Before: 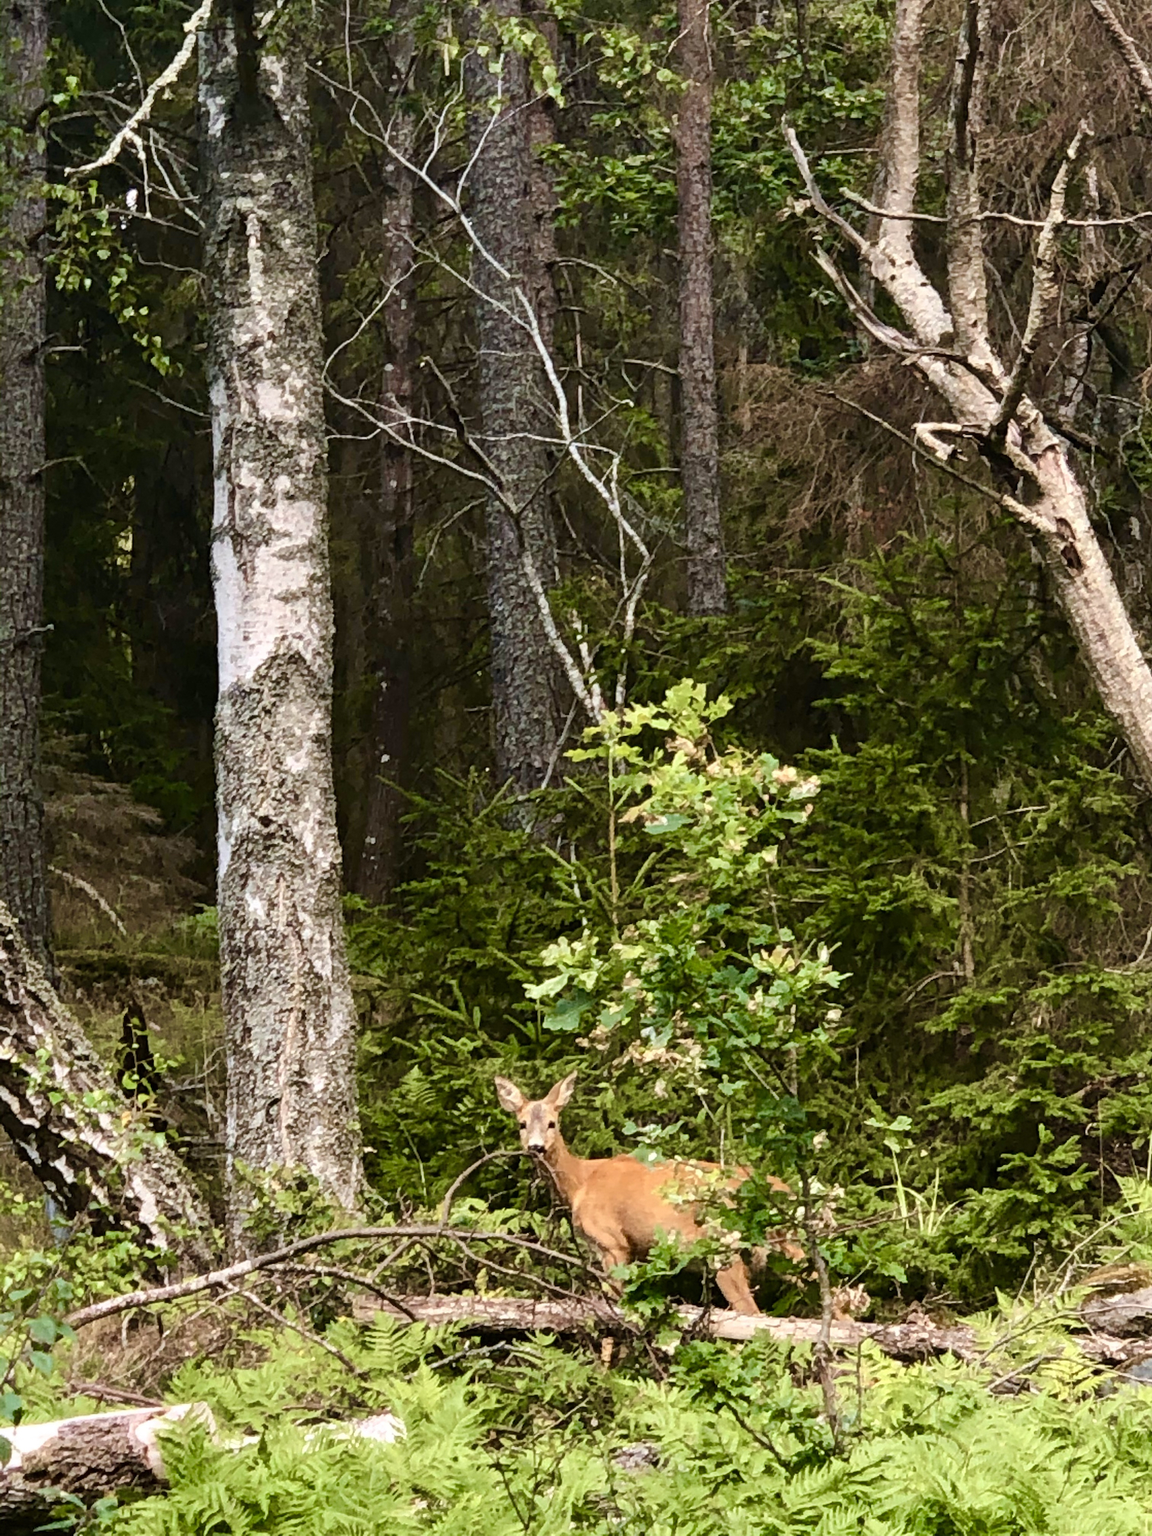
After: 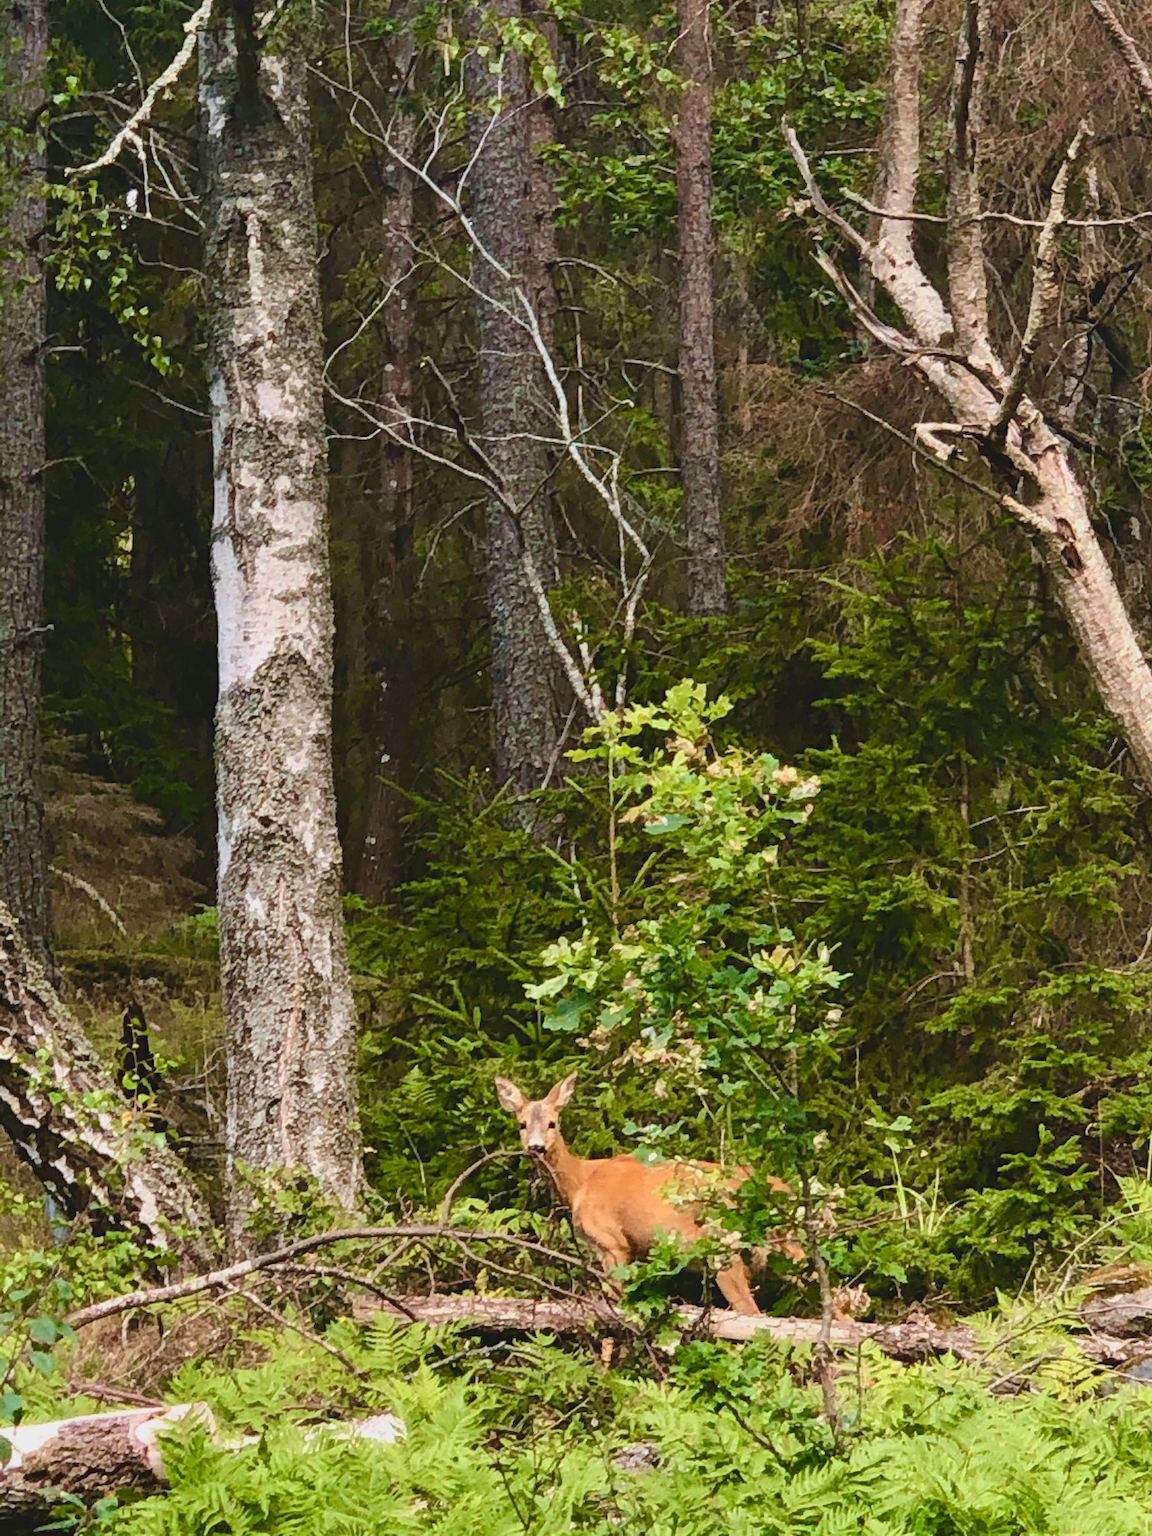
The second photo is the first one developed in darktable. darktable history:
contrast brightness saturation: contrast -0.129
